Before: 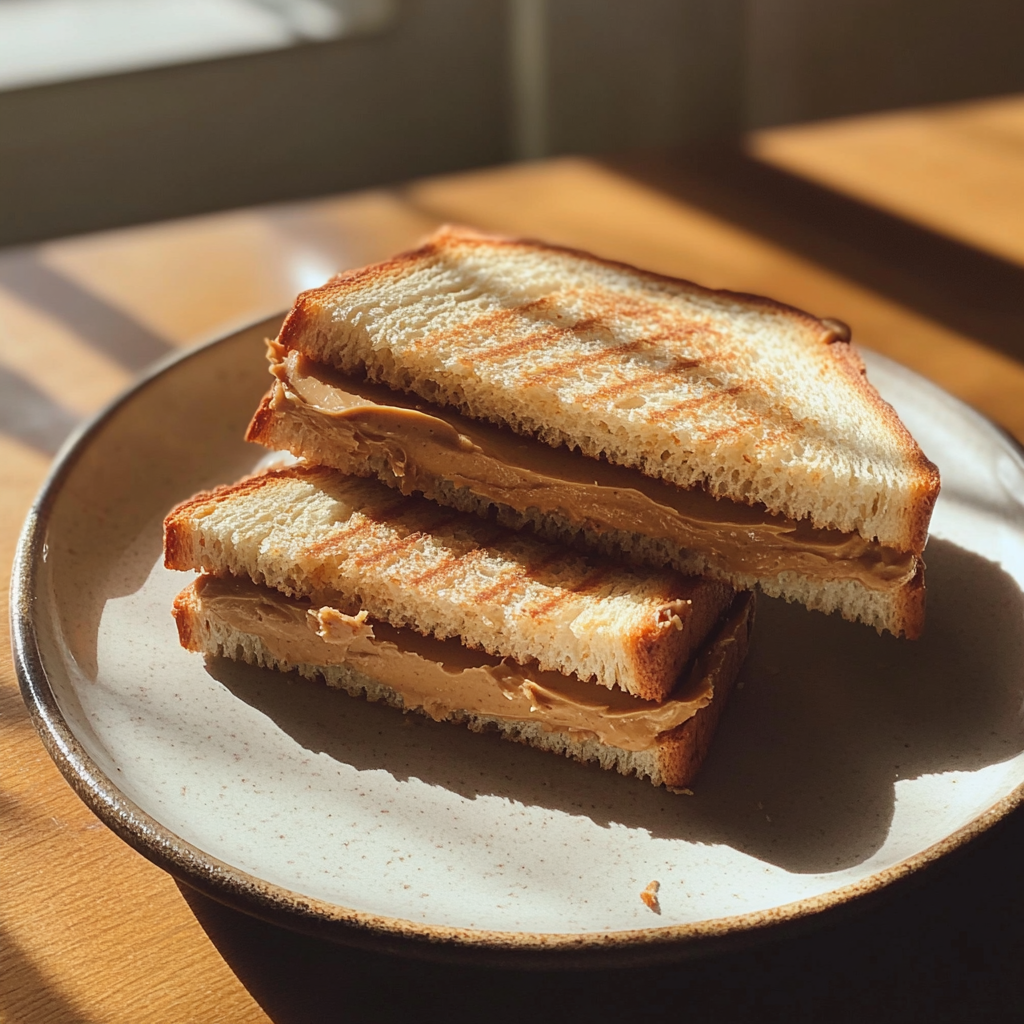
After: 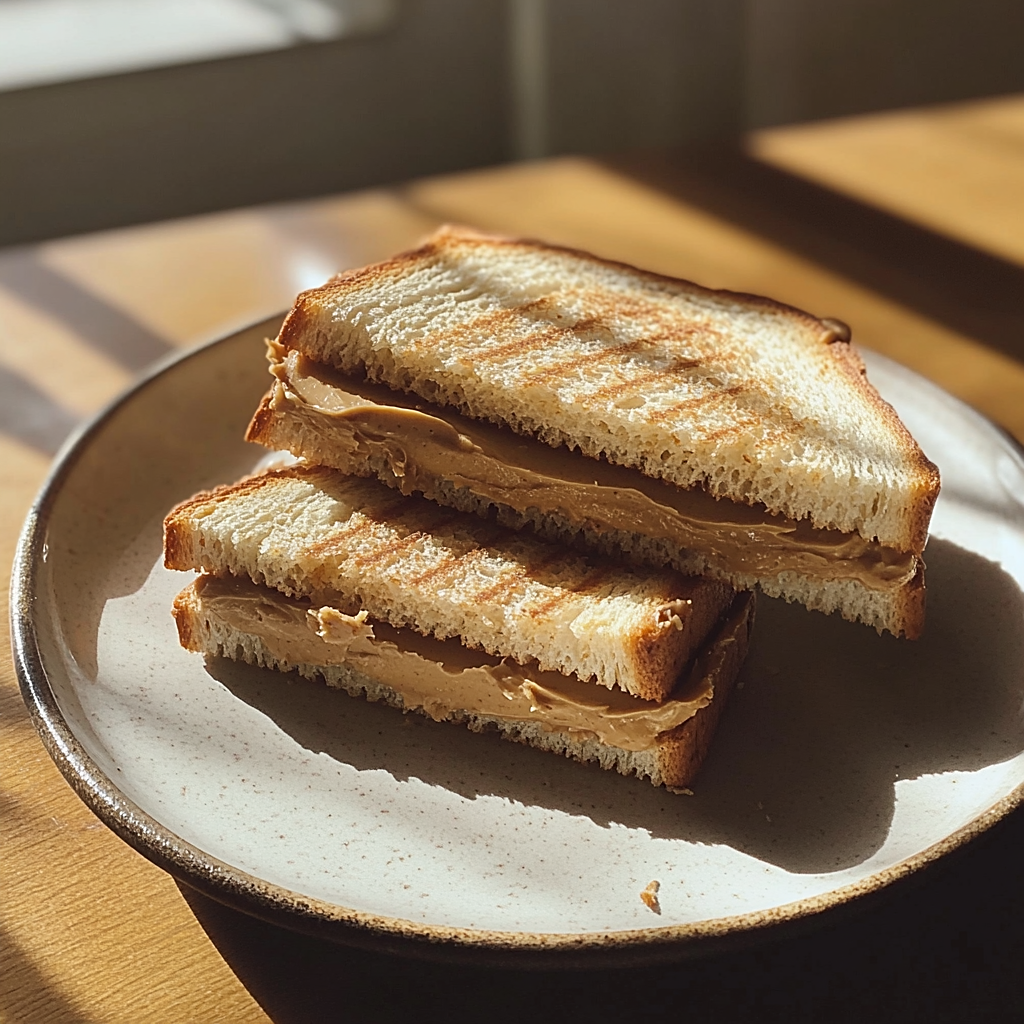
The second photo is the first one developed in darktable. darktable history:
color zones: curves: ch1 [(0.113, 0.438) (0.75, 0.5)]; ch2 [(0.12, 0.526) (0.75, 0.5)]
sharpen: on, module defaults
